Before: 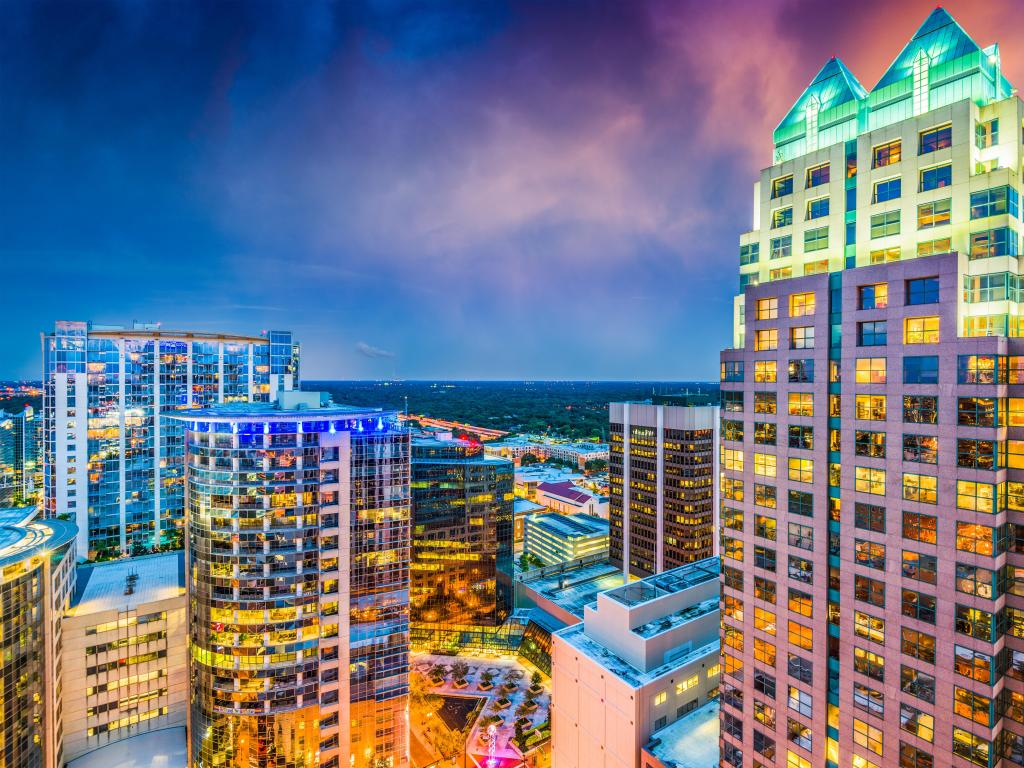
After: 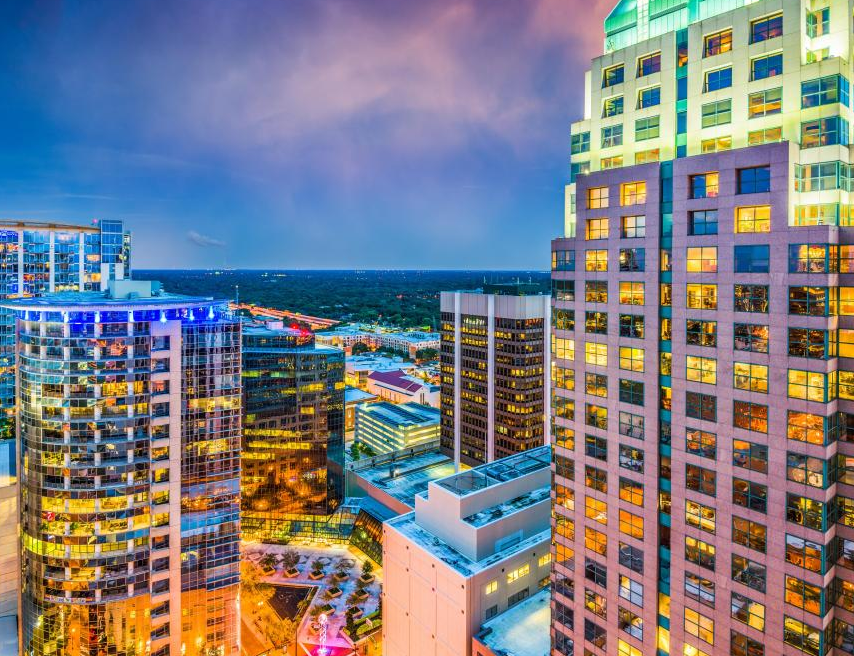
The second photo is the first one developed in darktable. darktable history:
crop: left 16.538%, top 14.534%
